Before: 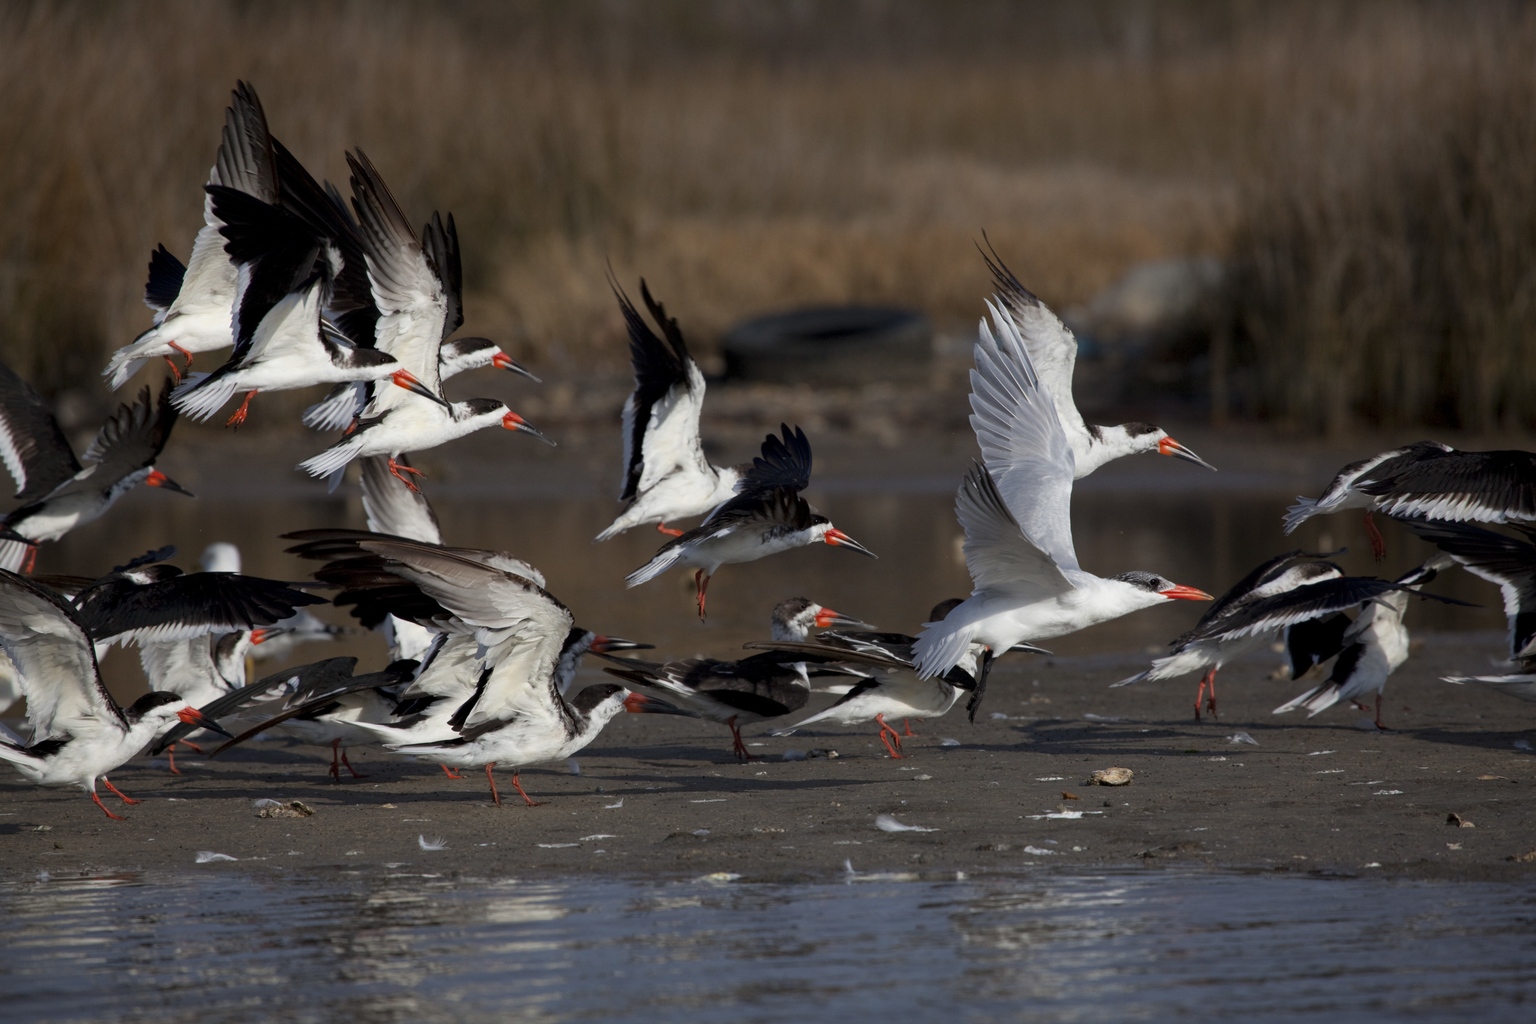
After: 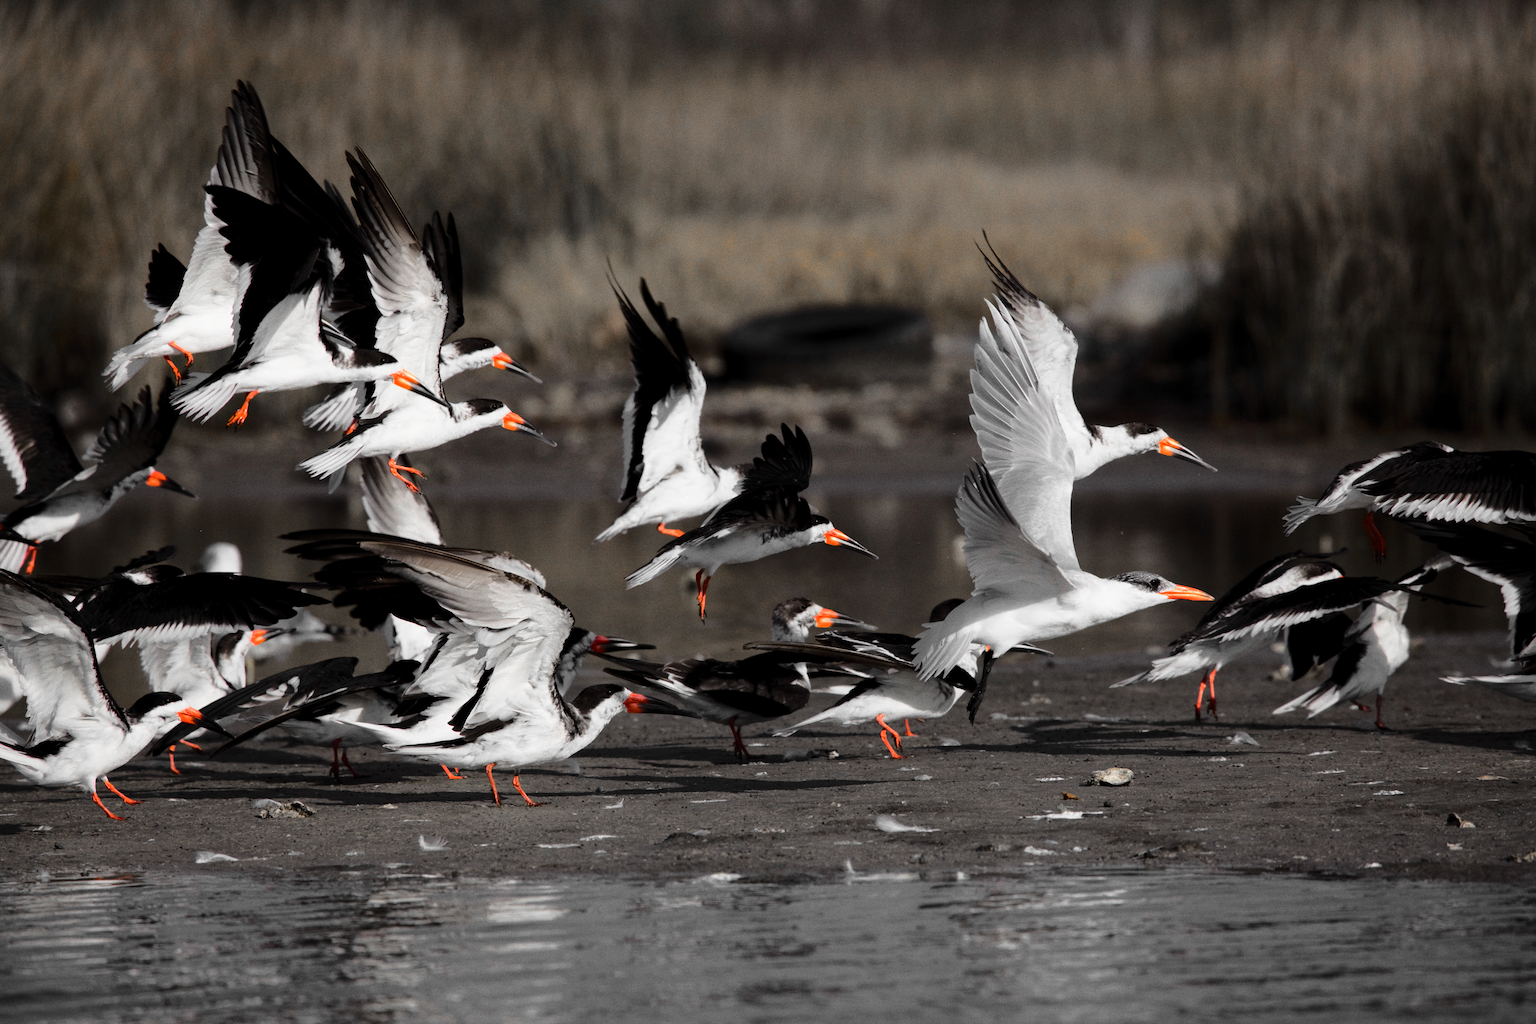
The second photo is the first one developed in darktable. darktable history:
tone curve: curves: ch0 [(0, 0.029) (0.168, 0.142) (0.359, 0.44) (0.469, 0.544) (0.634, 0.722) (0.858, 0.903) (1, 0.968)]; ch1 [(0, 0) (0.437, 0.453) (0.472, 0.47) (0.502, 0.502) (0.54, 0.534) (0.57, 0.592) (0.618, 0.66) (0.699, 0.749) (0.859, 0.899) (1, 1)]; ch2 [(0, 0) (0.33, 0.301) (0.421, 0.443) (0.476, 0.498) (0.505, 0.503) (0.547, 0.557) (0.586, 0.634) (0.608, 0.676) (1, 1)], color space Lab, independent channels, preserve colors none
color zones: curves: ch0 [(0, 0.65) (0.096, 0.644) (0.221, 0.539) (0.429, 0.5) (0.571, 0.5) (0.714, 0.5) (0.857, 0.5) (1, 0.65)]; ch1 [(0, 0.5) (0.143, 0.5) (0.257, -0.002) (0.429, 0.04) (0.571, -0.001) (0.714, -0.015) (0.857, 0.024) (1, 0.5)]
grain: coarseness 0.09 ISO
levels: levels [0.031, 0.5, 0.969]
